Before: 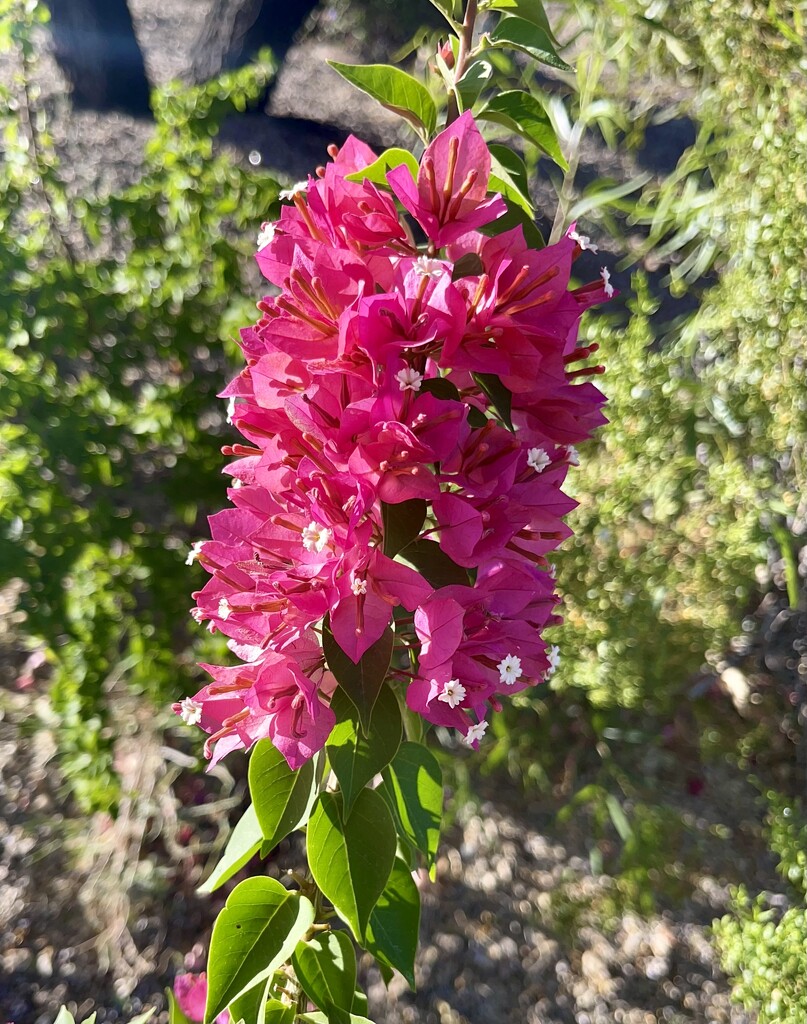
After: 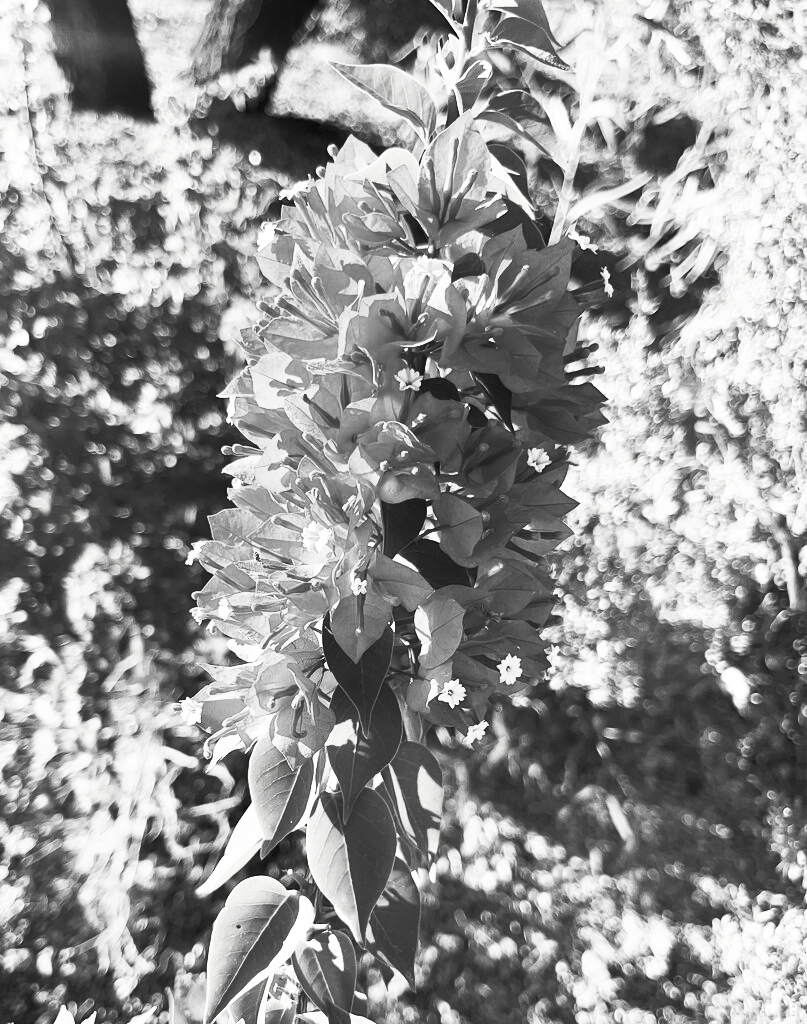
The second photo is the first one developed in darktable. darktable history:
contrast brightness saturation: contrast 0.526, brightness 0.457, saturation -0.996
